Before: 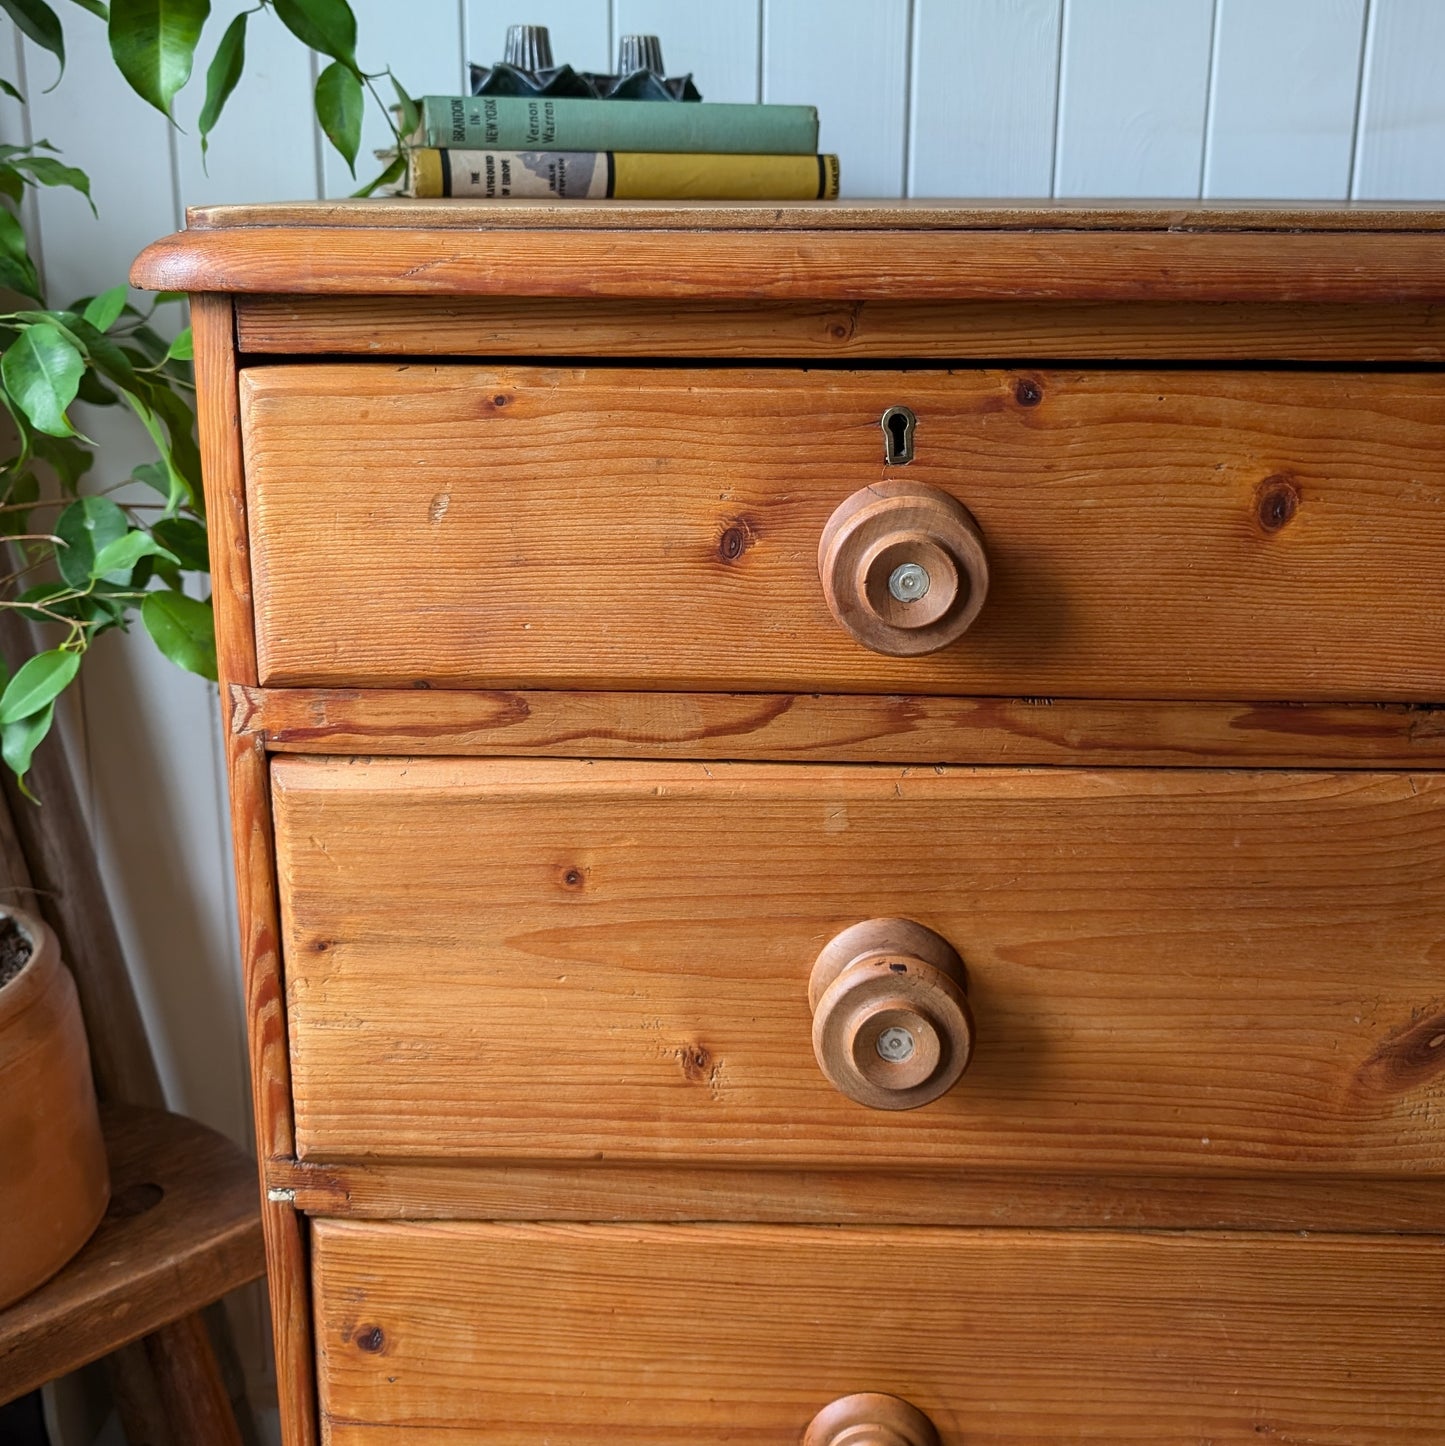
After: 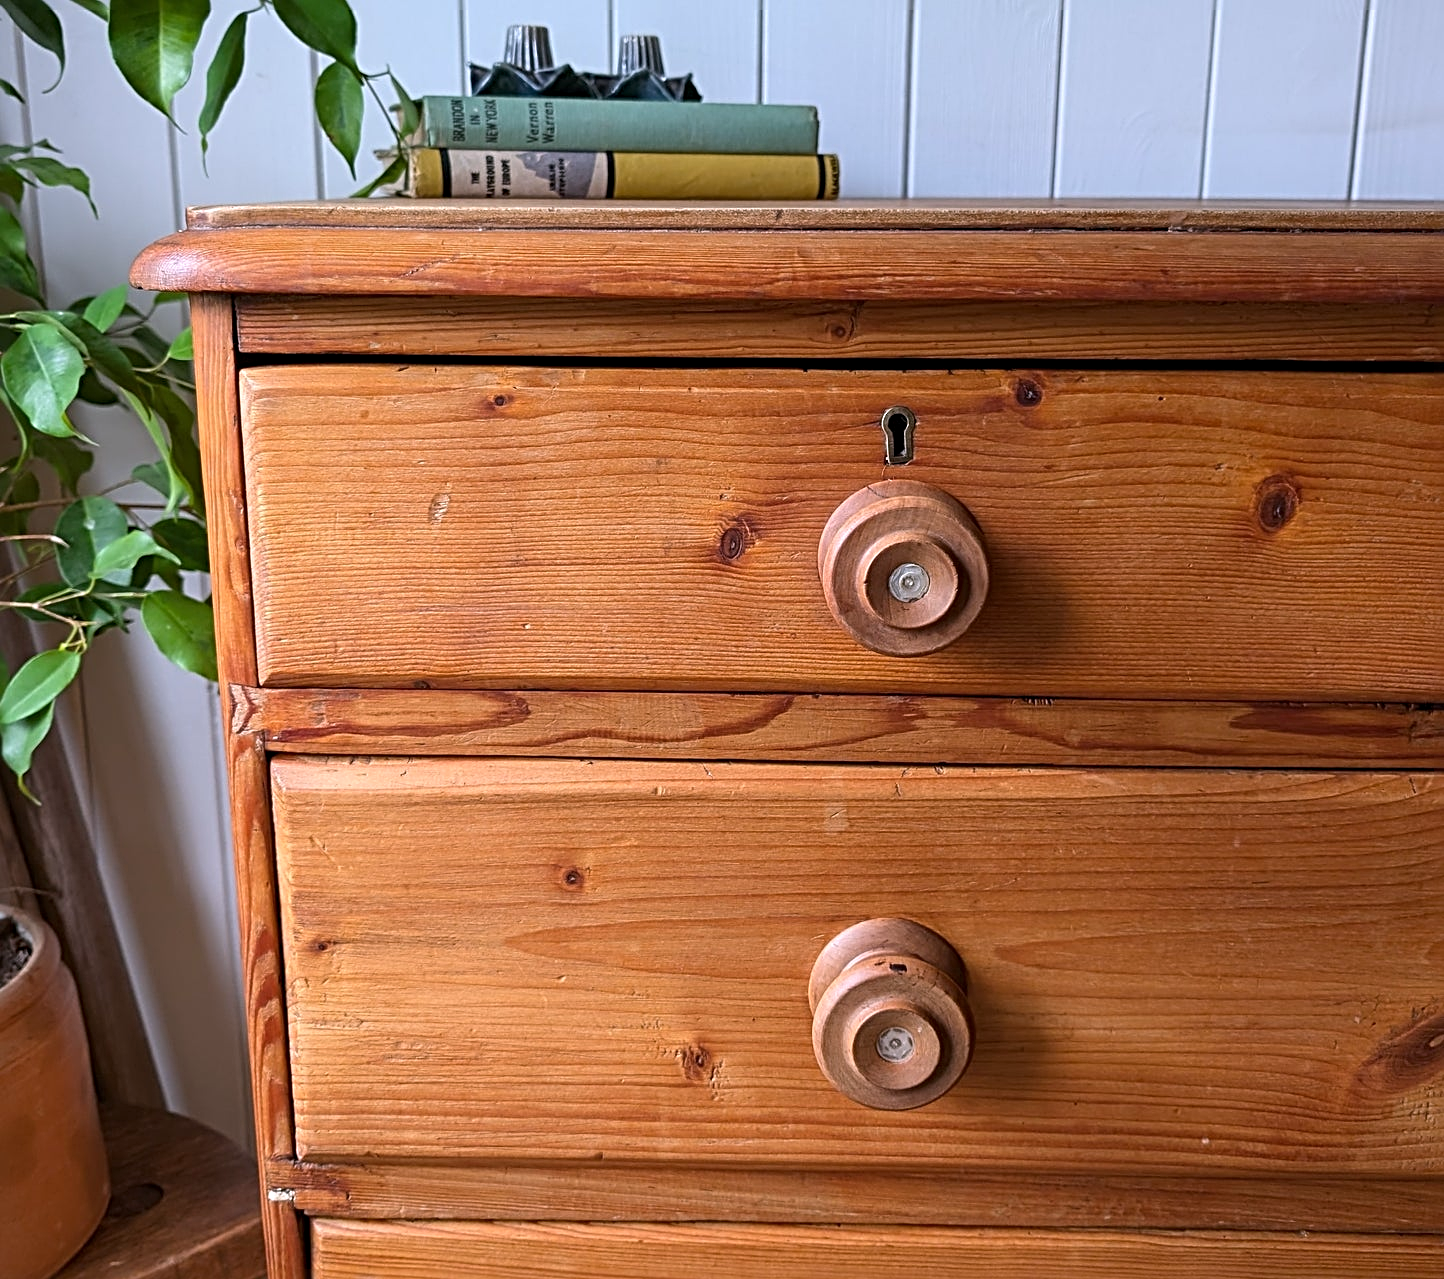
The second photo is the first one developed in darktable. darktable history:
sharpen: radius 4
white balance: red 1.05, blue 1.072
crop and rotate: top 0%, bottom 11.49%
